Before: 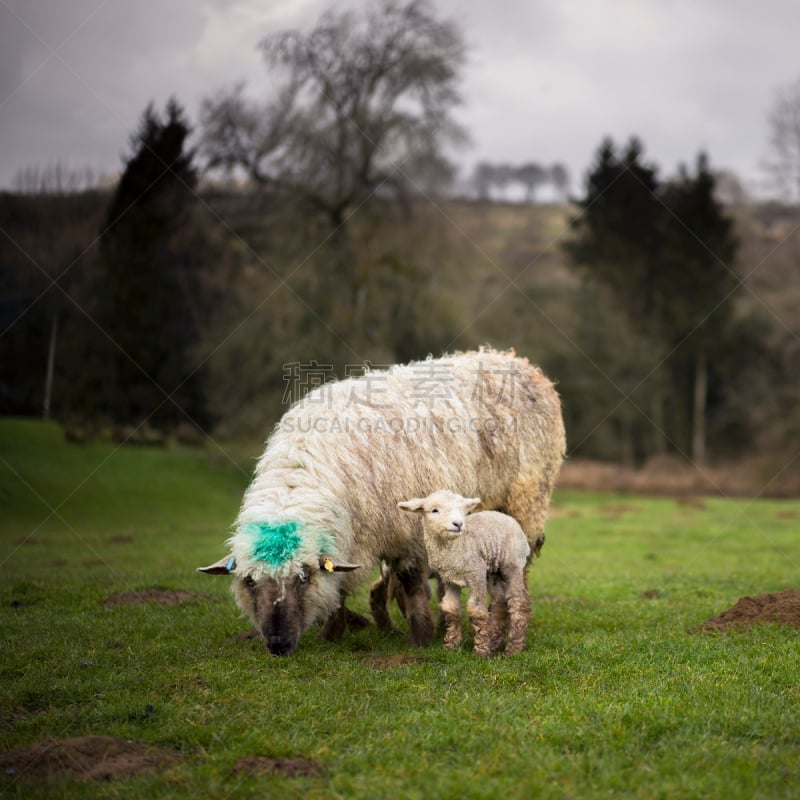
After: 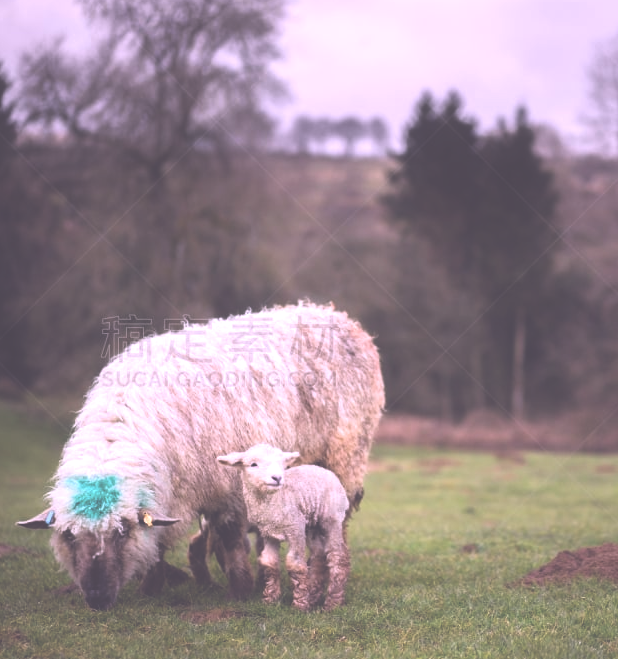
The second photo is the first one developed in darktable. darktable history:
tone equalizer: -8 EV -0.45 EV, -7 EV -0.381 EV, -6 EV -0.363 EV, -5 EV -0.22 EV, -3 EV 0.205 EV, -2 EV 0.358 EV, -1 EV 0.401 EV, +0 EV 0.425 EV
color correction: highlights a* 16.21, highlights b* -19.94
crop: left 22.737%, top 5.87%, bottom 11.681%
exposure: black level correction -0.063, exposure -0.05 EV, compensate exposure bias true, compensate highlight preservation false
